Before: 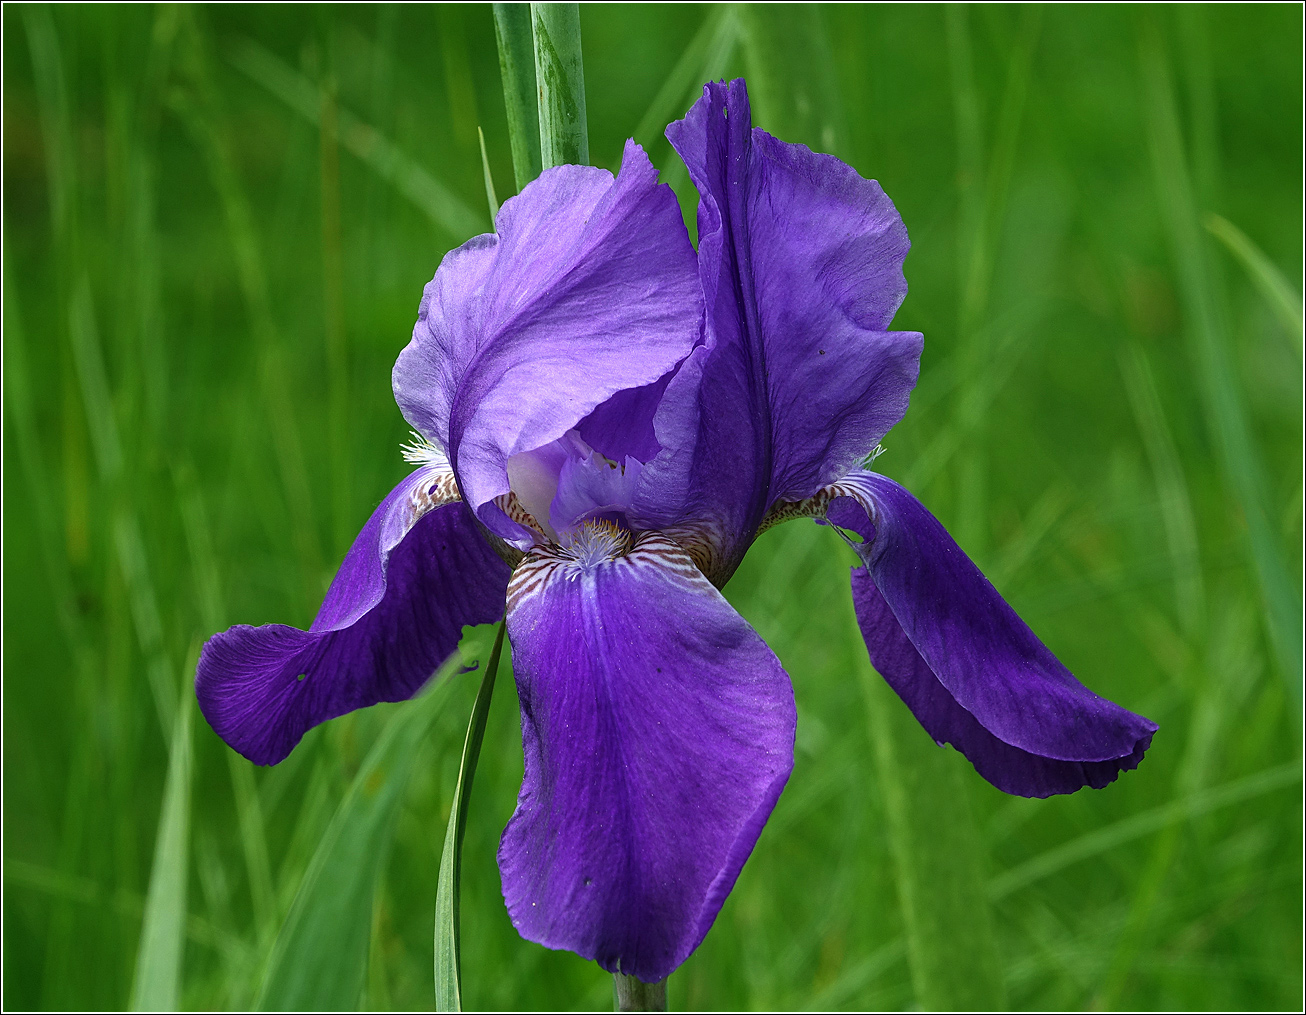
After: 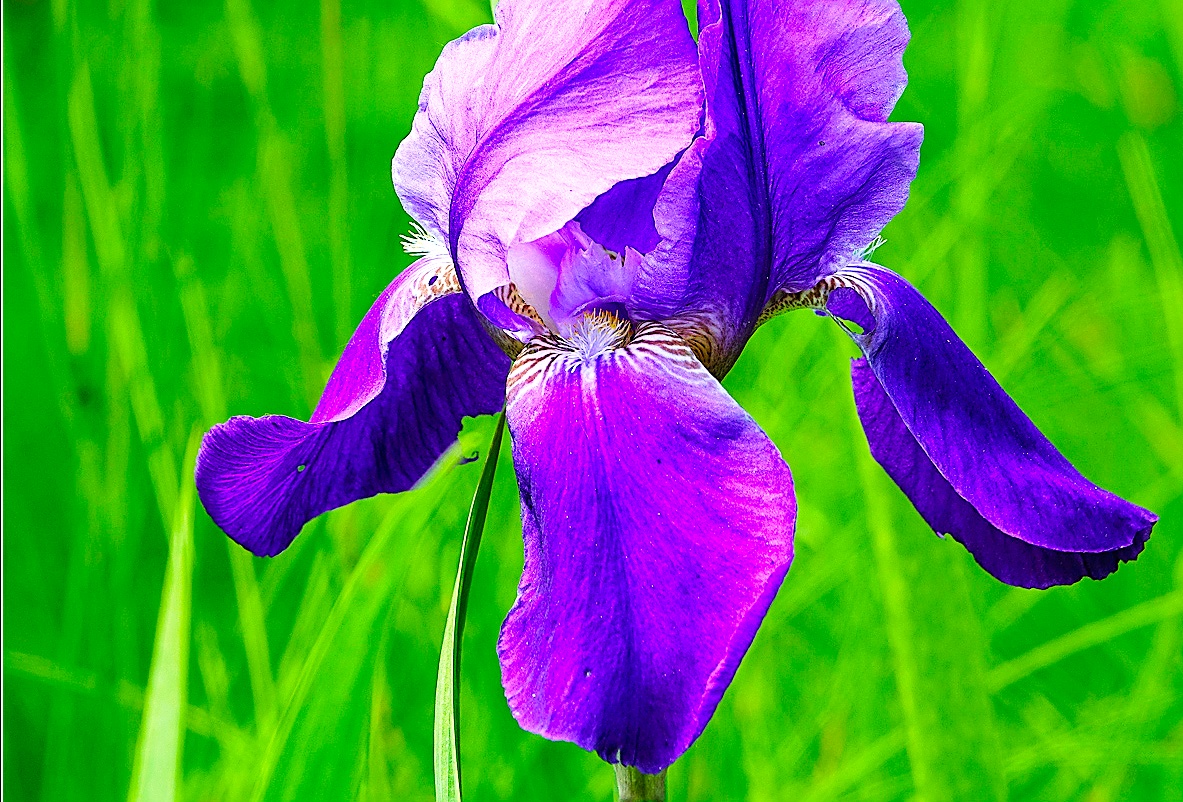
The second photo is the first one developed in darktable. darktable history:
sharpen: on, module defaults
color balance rgb: highlights gain › chroma 0.289%, highlights gain › hue 331.28°, perceptual saturation grading › global saturation 30.834%, global vibrance 18.171%
contrast brightness saturation: contrast 0.072, brightness 0.072, saturation 0.175
crop: top 20.646%, right 9.408%, bottom 0.303%
exposure: exposure 0.355 EV, compensate highlight preservation false
velvia: on, module defaults
base curve: curves: ch0 [(0, 0) (0.005, 0.002) (0.15, 0.3) (0.4, 0.7) (0.75, 0.95) (1, 1)], preserve colors none
